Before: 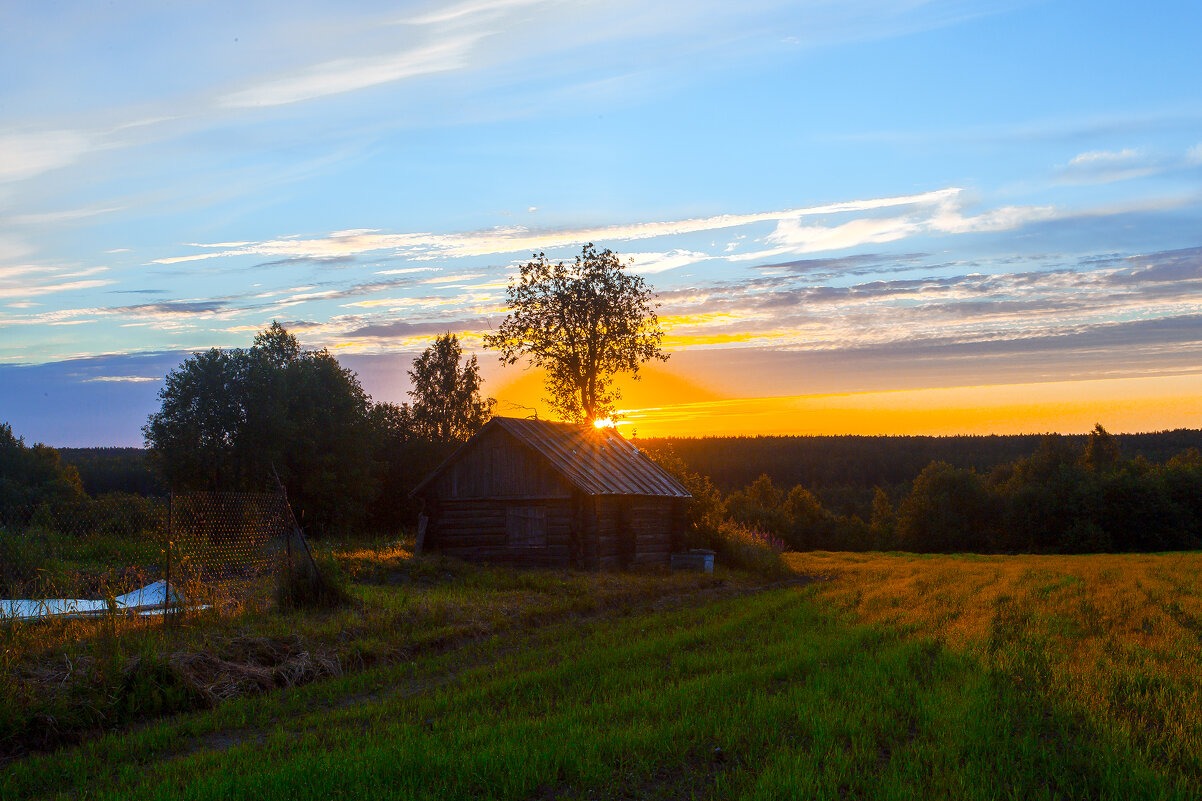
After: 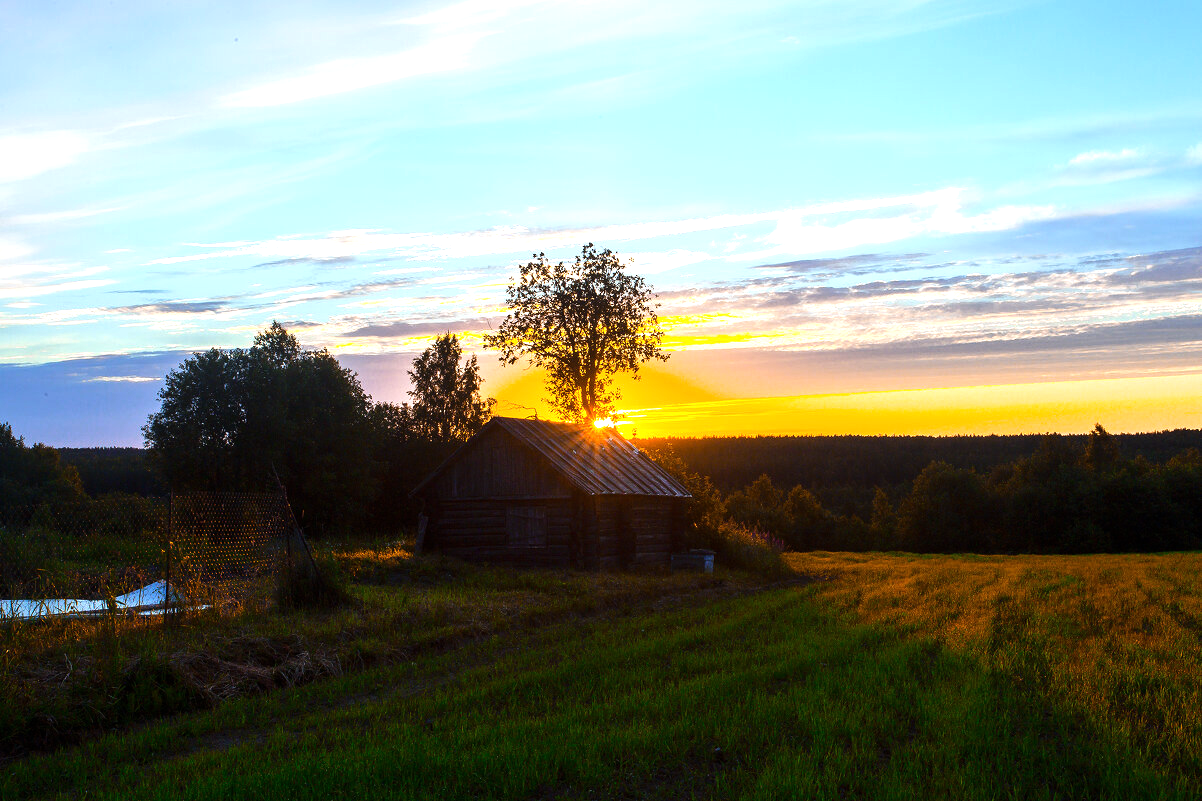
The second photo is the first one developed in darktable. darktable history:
tone equalizer: -8 EV -0.71 EV, -7 EV -0.738 EV, -6 EV -0.572 EV, -5 EV -0.381 EV, -3 EV 0.38 EV, -2 EV 0.6 EV, -1 EV 0.68 EV, +0 EV 0.736 EV, edges refinement/feathering 500, mask exposure compensation -1.57 EV, preserve details no
